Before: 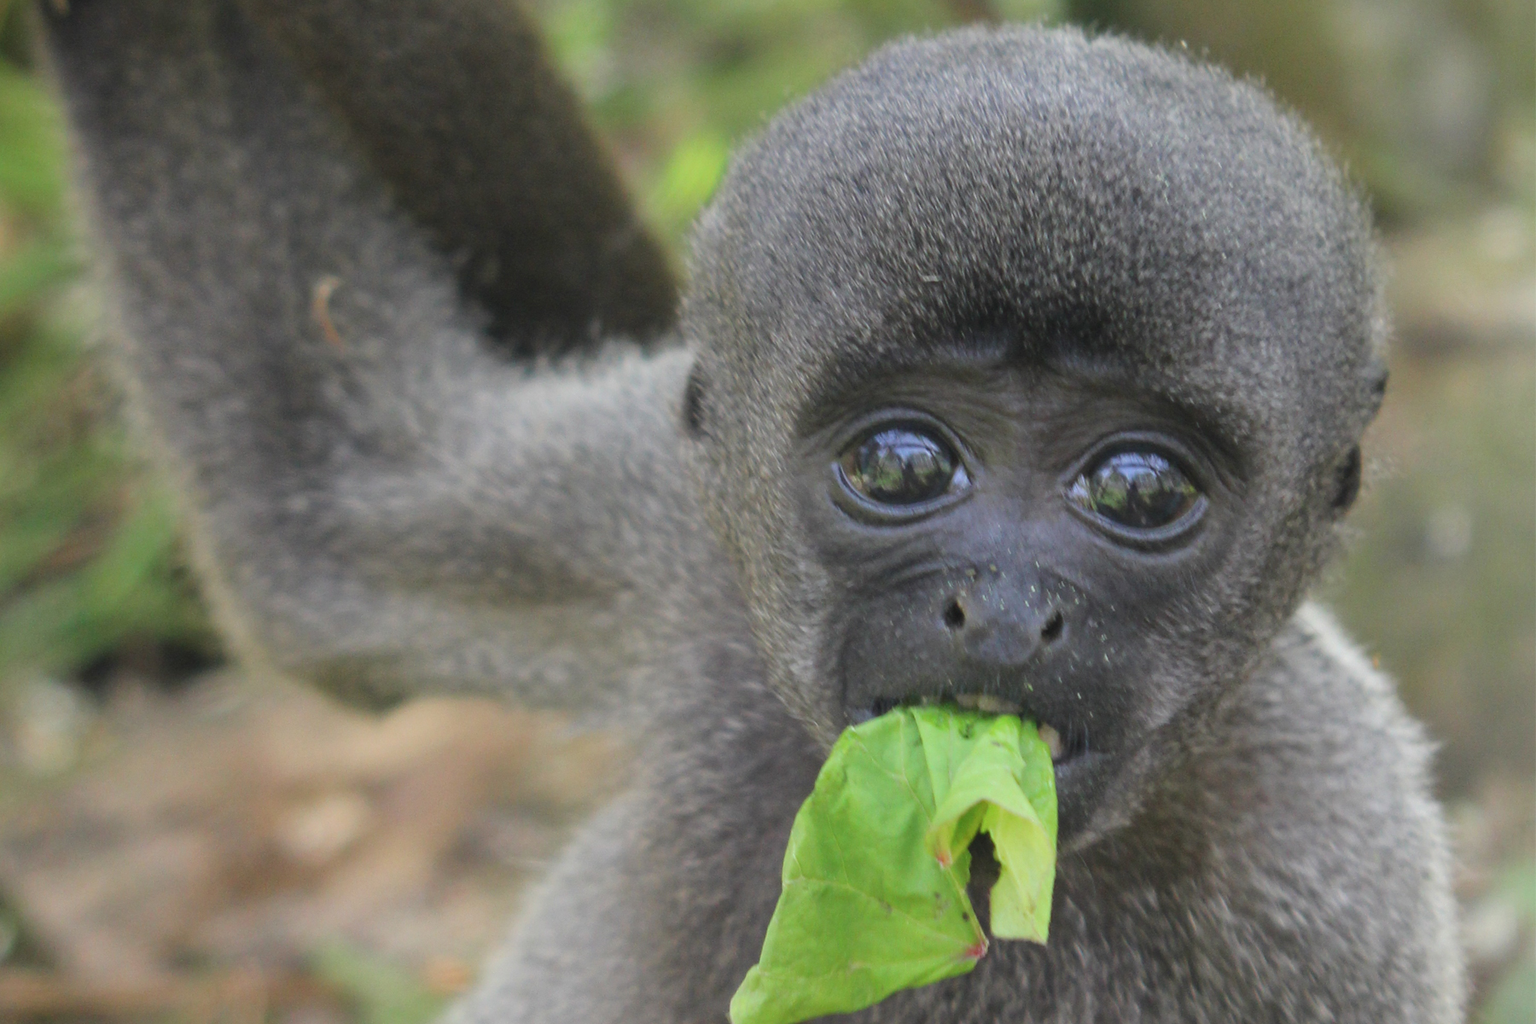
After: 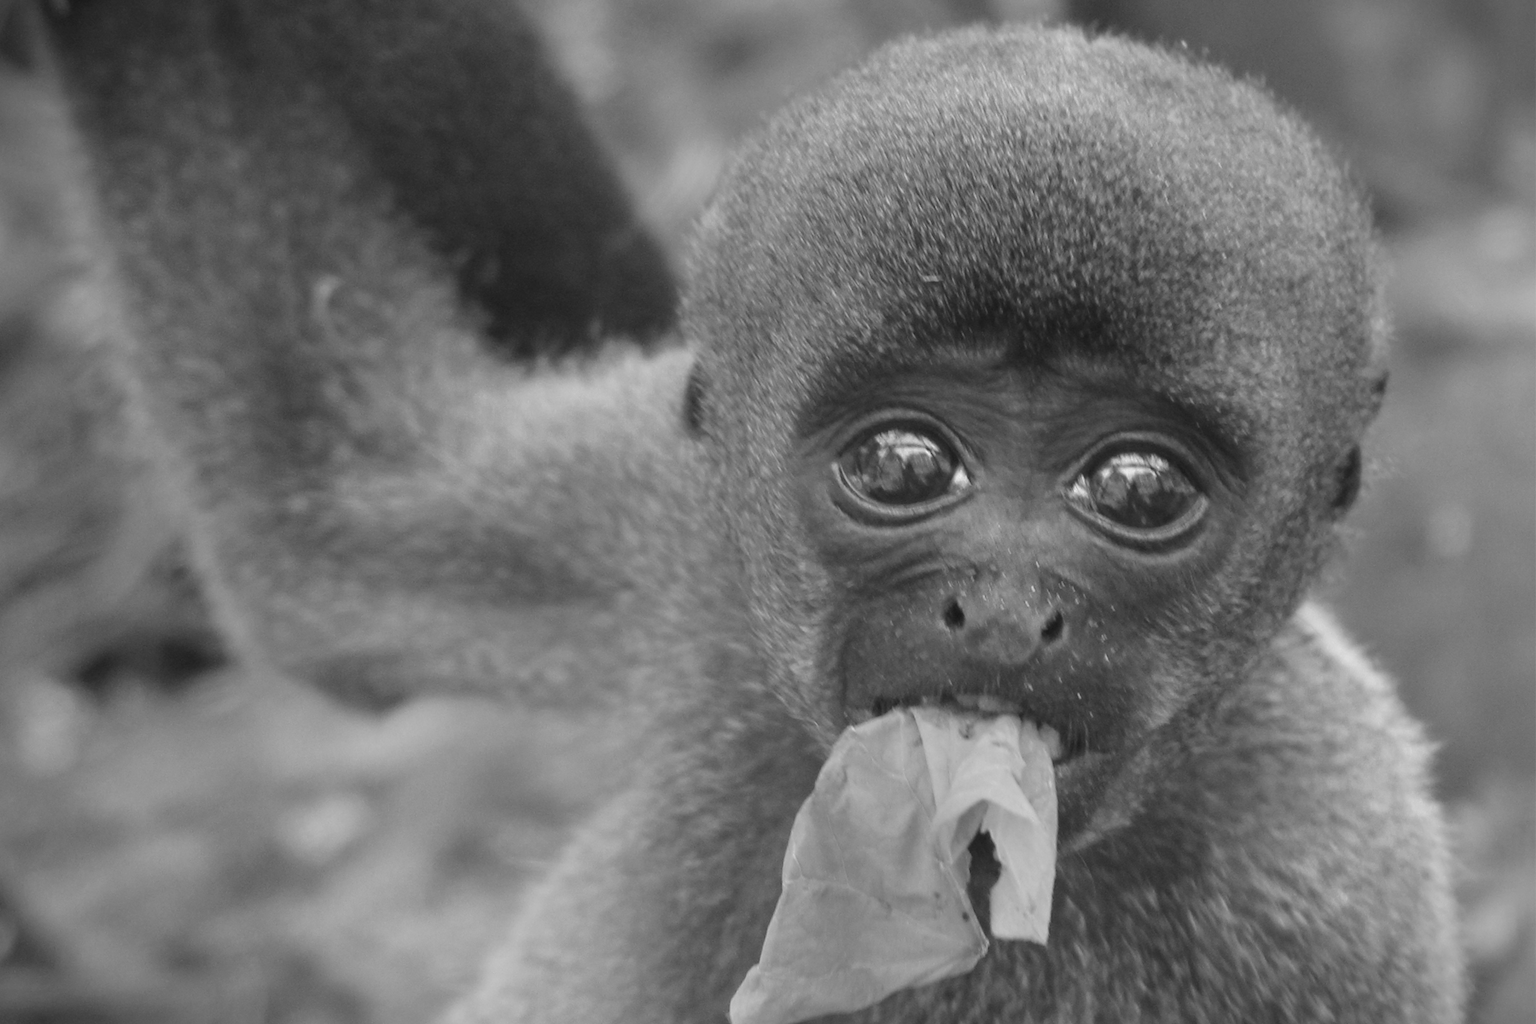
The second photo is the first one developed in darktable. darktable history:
color zones: curves: ch0 [(0, 0.613) (0.01, 0.613) (0.245, 0.448) (0.498, 0.529) (0.642, 0.665) (0.879, 0.777) (0.99, 0.613)]; ch1 [(0, 0) (0.143, 0) (0.286, 0) (0.429, 0) (0.571, 0) (0.714, 0) (0.857, 0)]
vignetting: fall-off start 99.52%, brightness -0.518, saturation -0.508, width/height ratio 1.32
